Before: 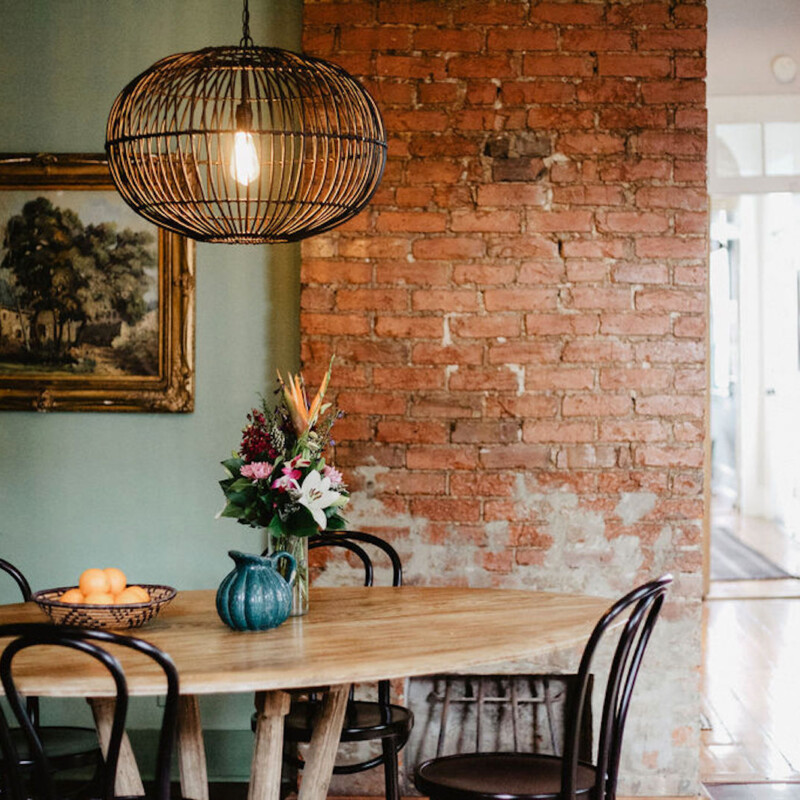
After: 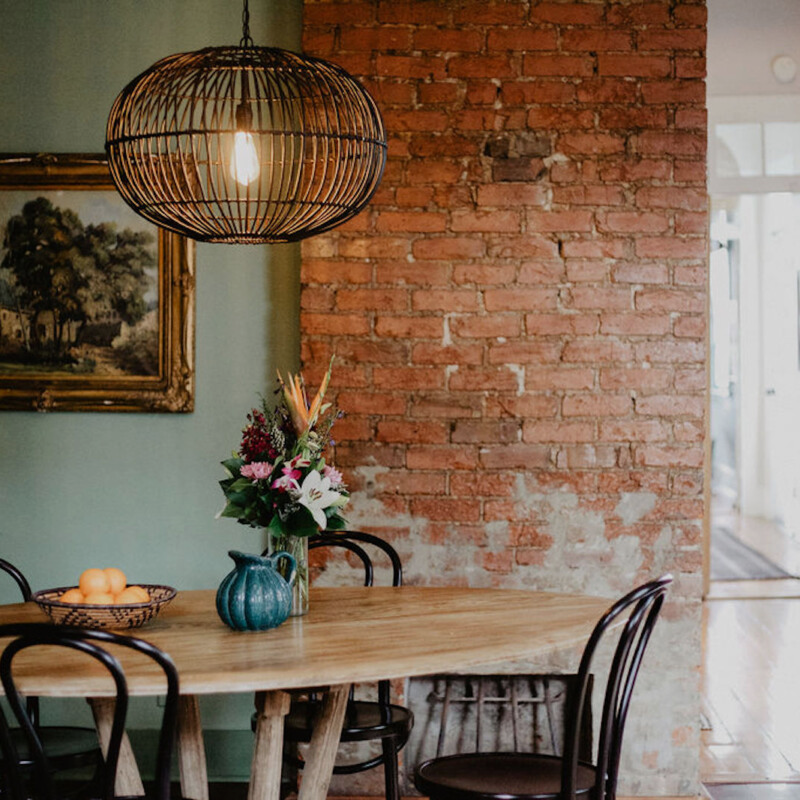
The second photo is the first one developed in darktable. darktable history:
exposure: exposure -0.411 EV, compensate highlight preservation false
